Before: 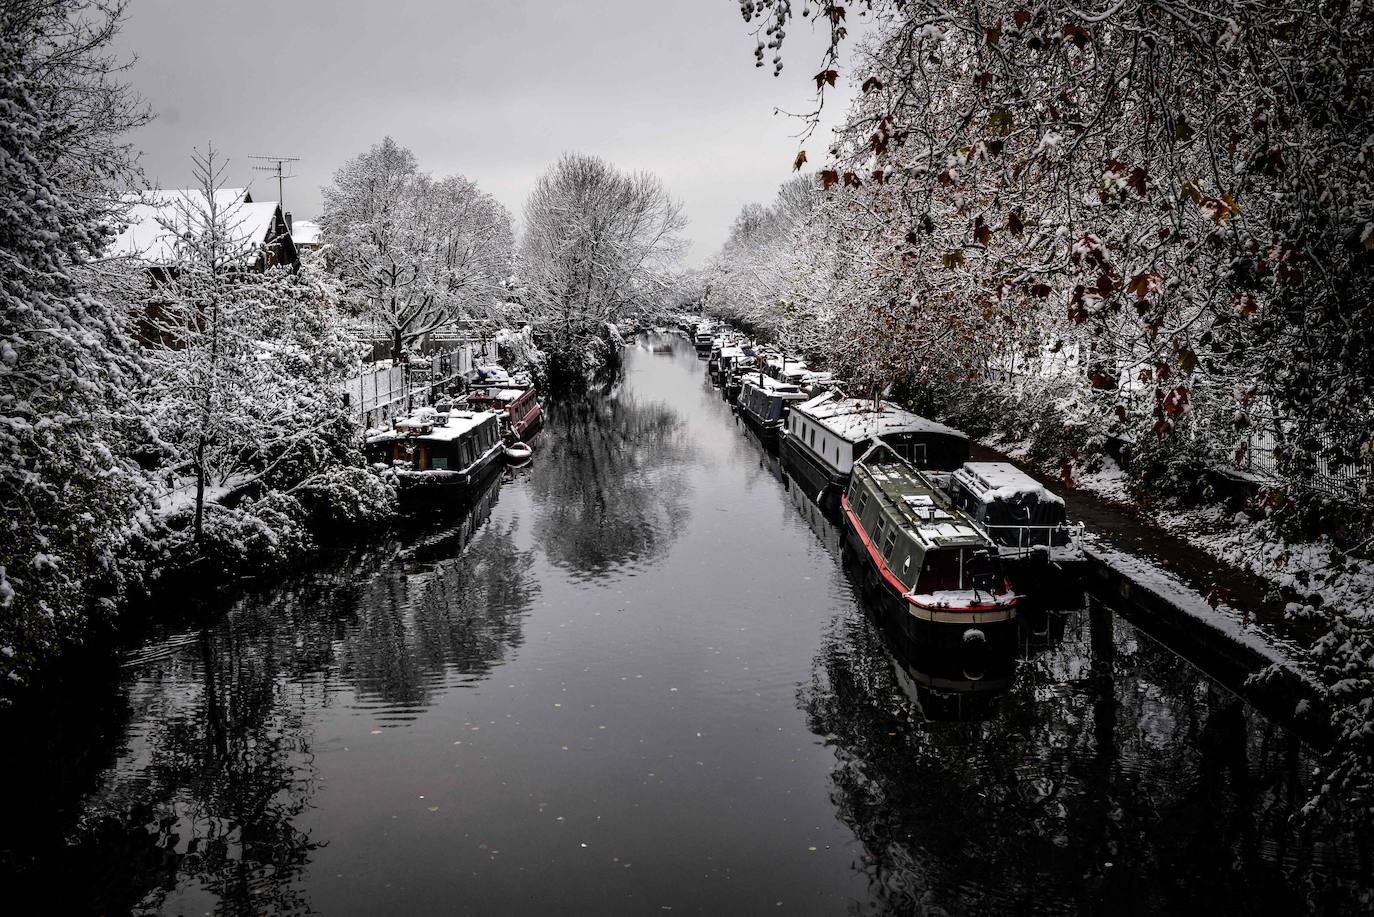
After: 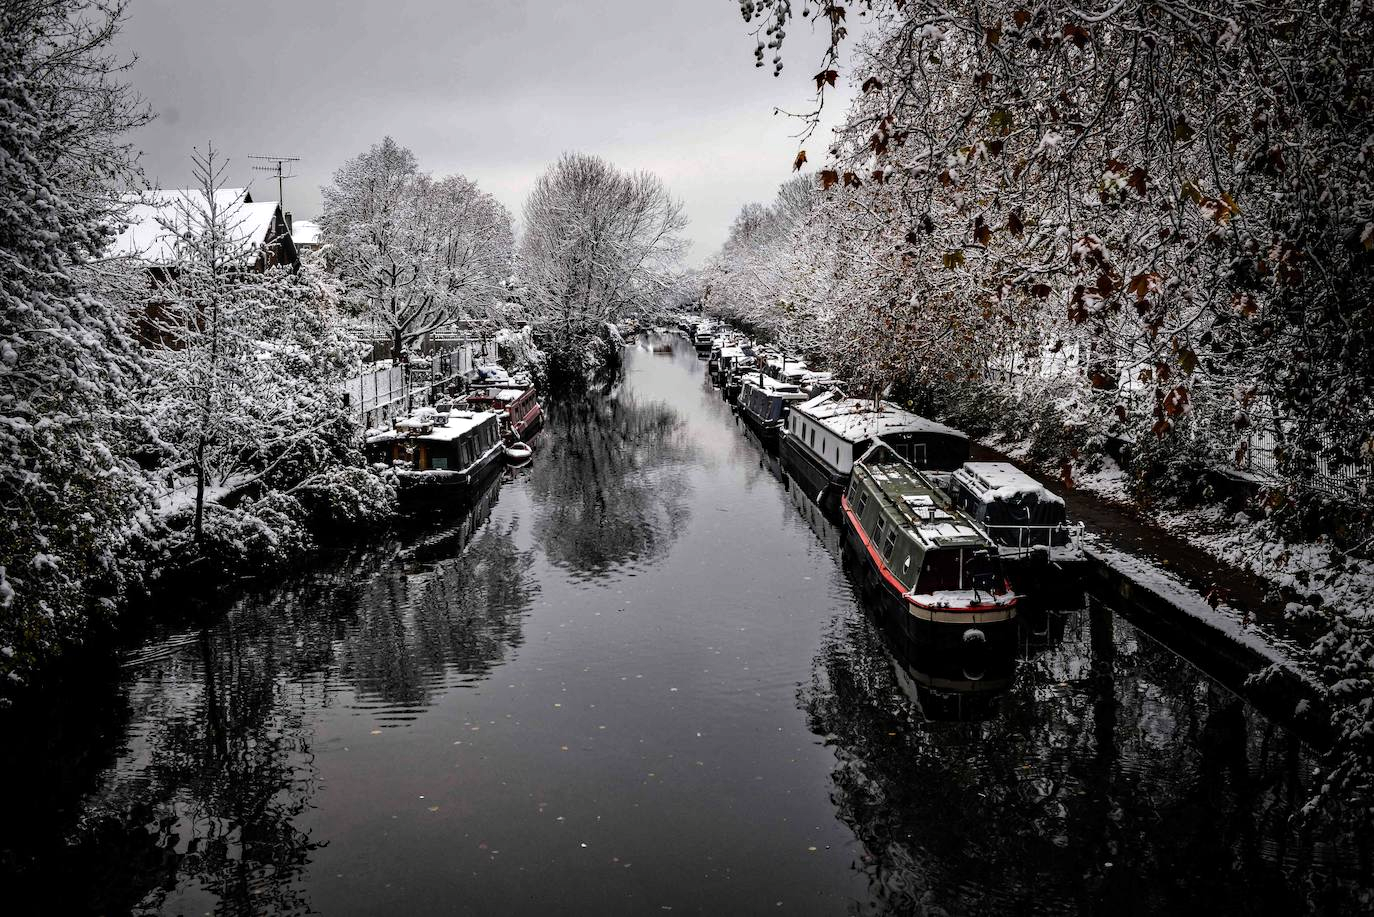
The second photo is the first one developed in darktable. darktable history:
haze removal: strength 0.295, distance 0.247, compatibility mode true
